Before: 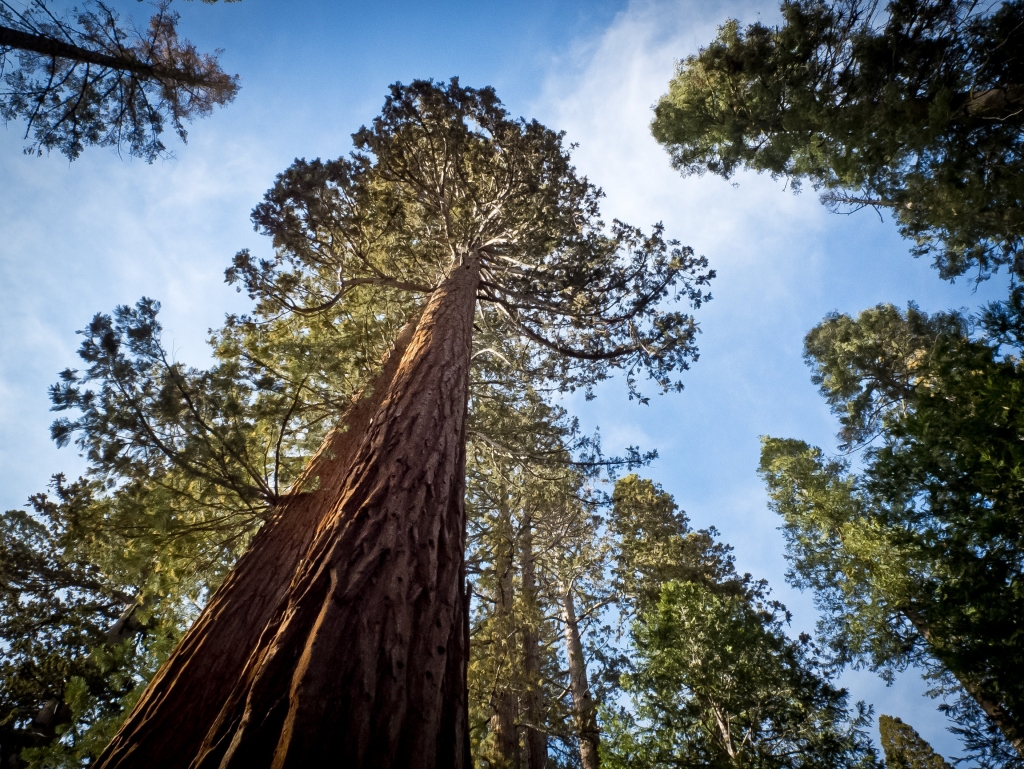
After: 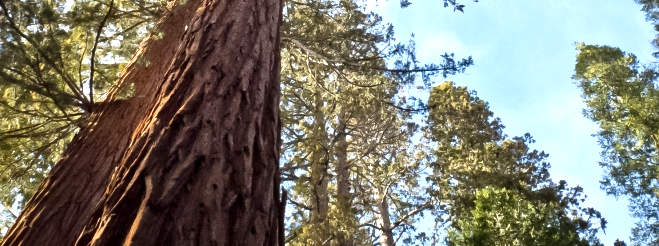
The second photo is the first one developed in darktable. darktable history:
crop: left 18.091%, top 51.13%, right 17.525%, bottom 16.85%
contrast equalizer: y [[0.518, 0.517, 0.501, 0.5, 0.5, 0.5], [0.5 ×6], [0.5 ×6], [0 ×6], [0 ×6]]
white balance: emerald 1
exposure: black level correction 0, exposure 0.7 EV, compensate exposure bias true, compensate highlight preservation false
